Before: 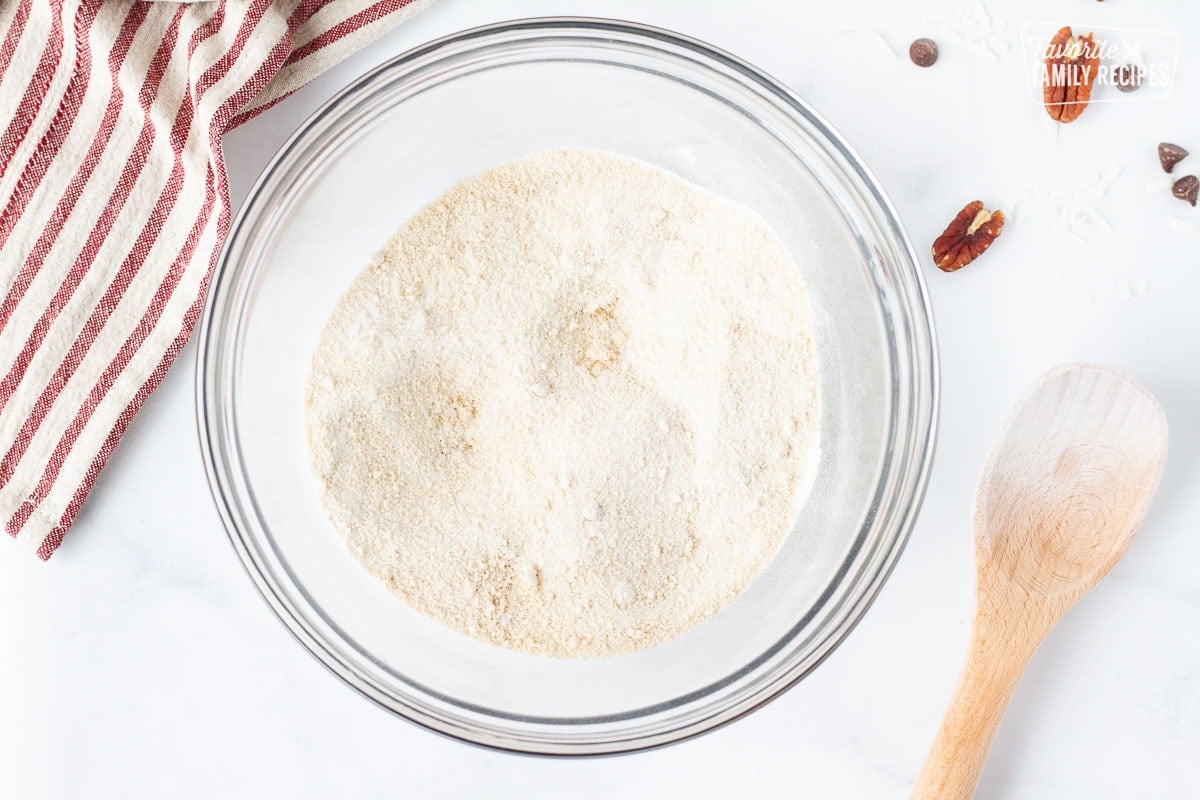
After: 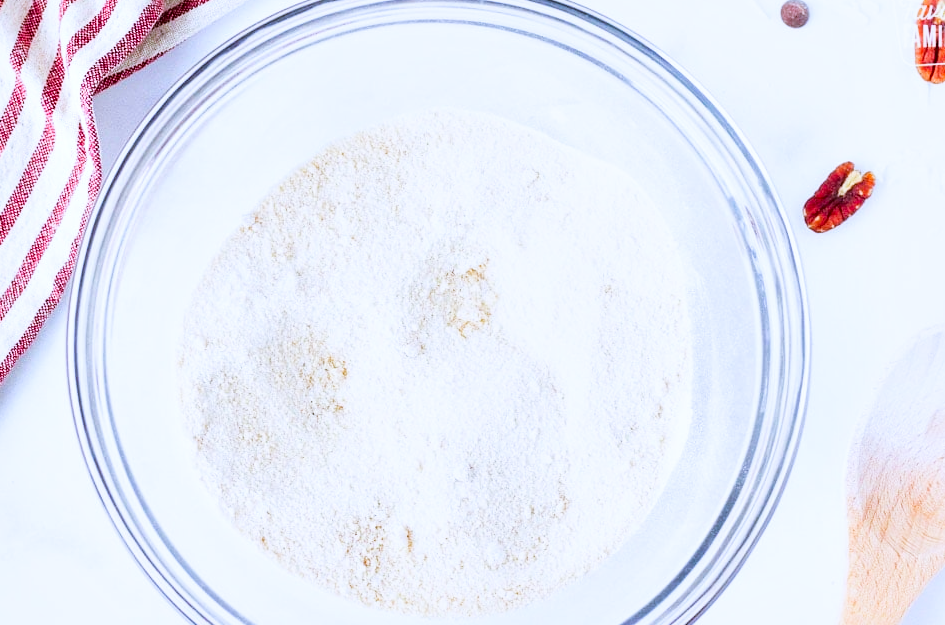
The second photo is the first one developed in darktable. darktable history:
exposure: exposure 0.4 EV, compensate highlight preservation false
crop and rotate: left 10.77%, top 5.1%, right 10.41%, bottom 16.76%
filmic rgb: black relative exposure -5 EV, white relative exposure 3.5 EV, hardness 3.19, contrast 1.3, highlights saturation mix -50%
local contrast: mode bilateral grid, contrast 20, coarseness 50, detail 148%, midtone range 0.2
color correction: saturation 1.34
white balance: red 0.948, green 1.02, blue 1.176
contrast brightness saturation: contrast 0.09, saturation 0.28
